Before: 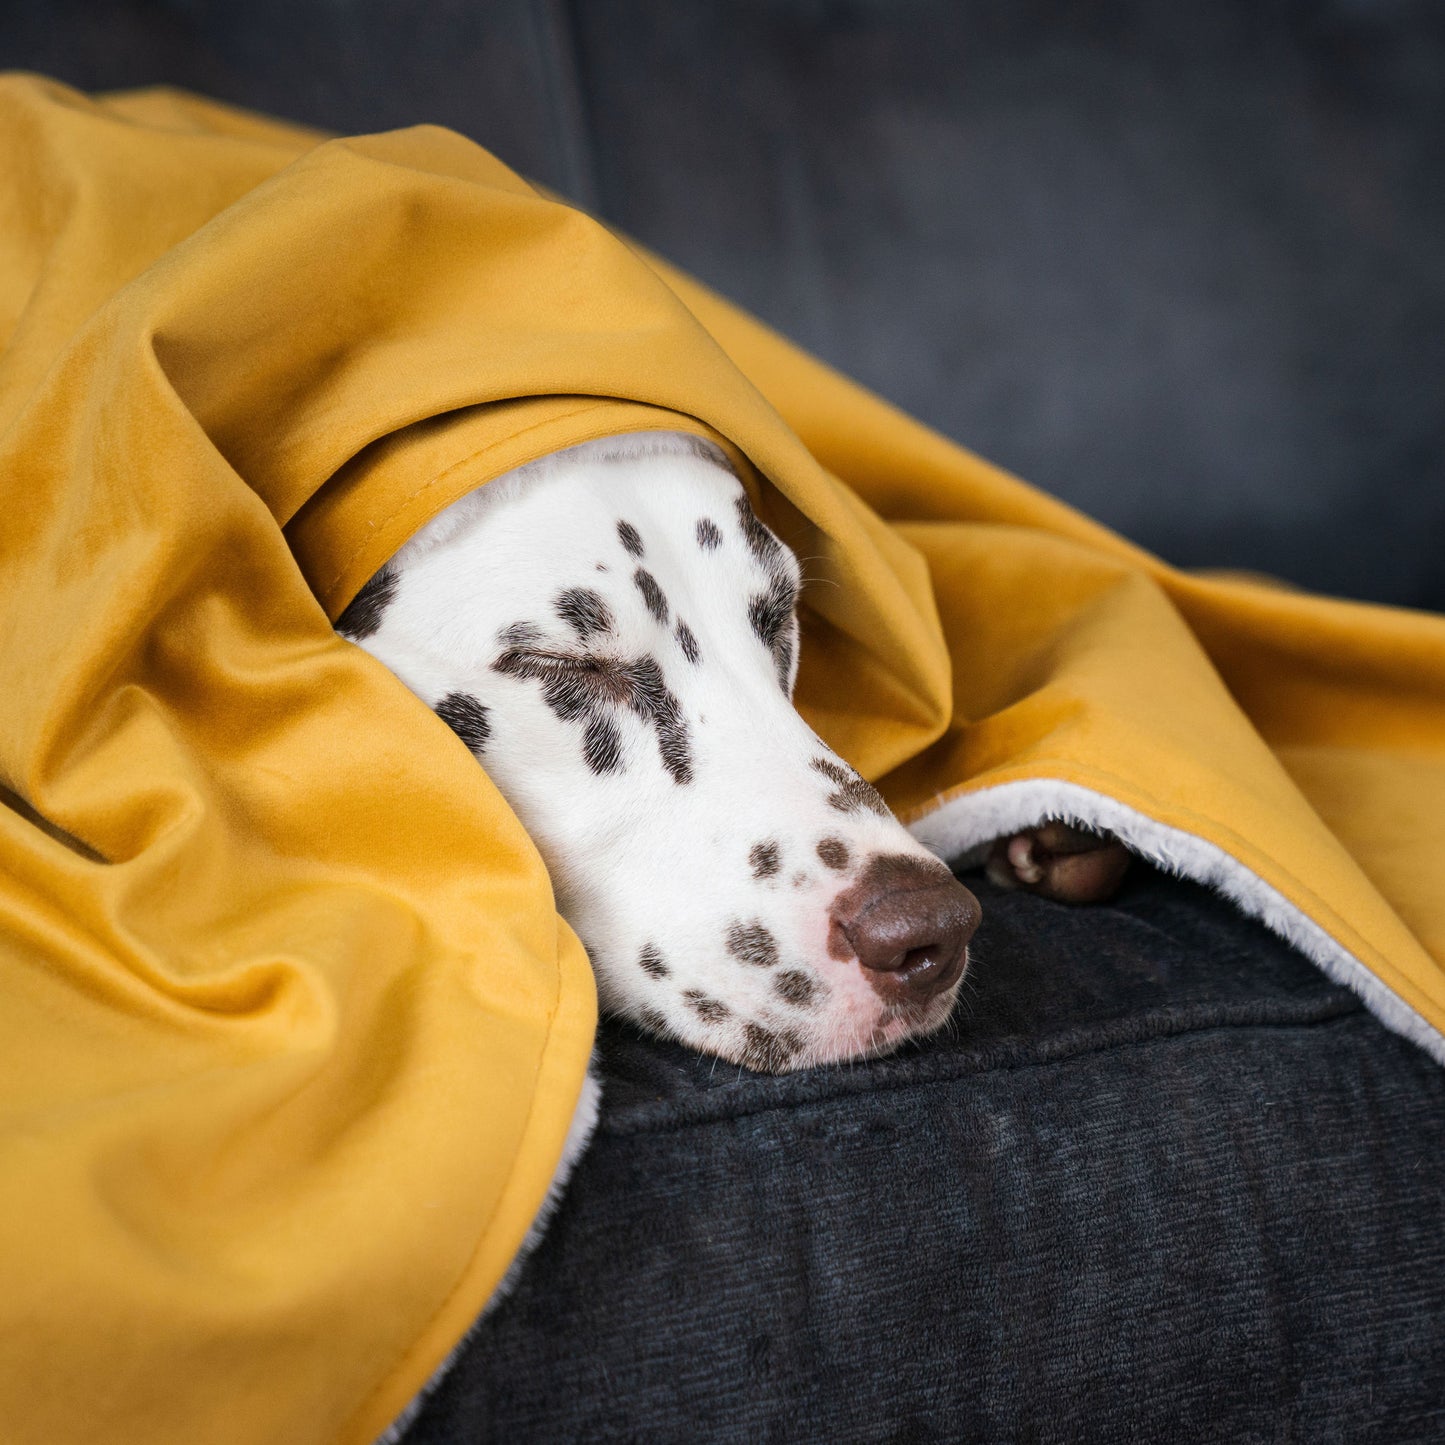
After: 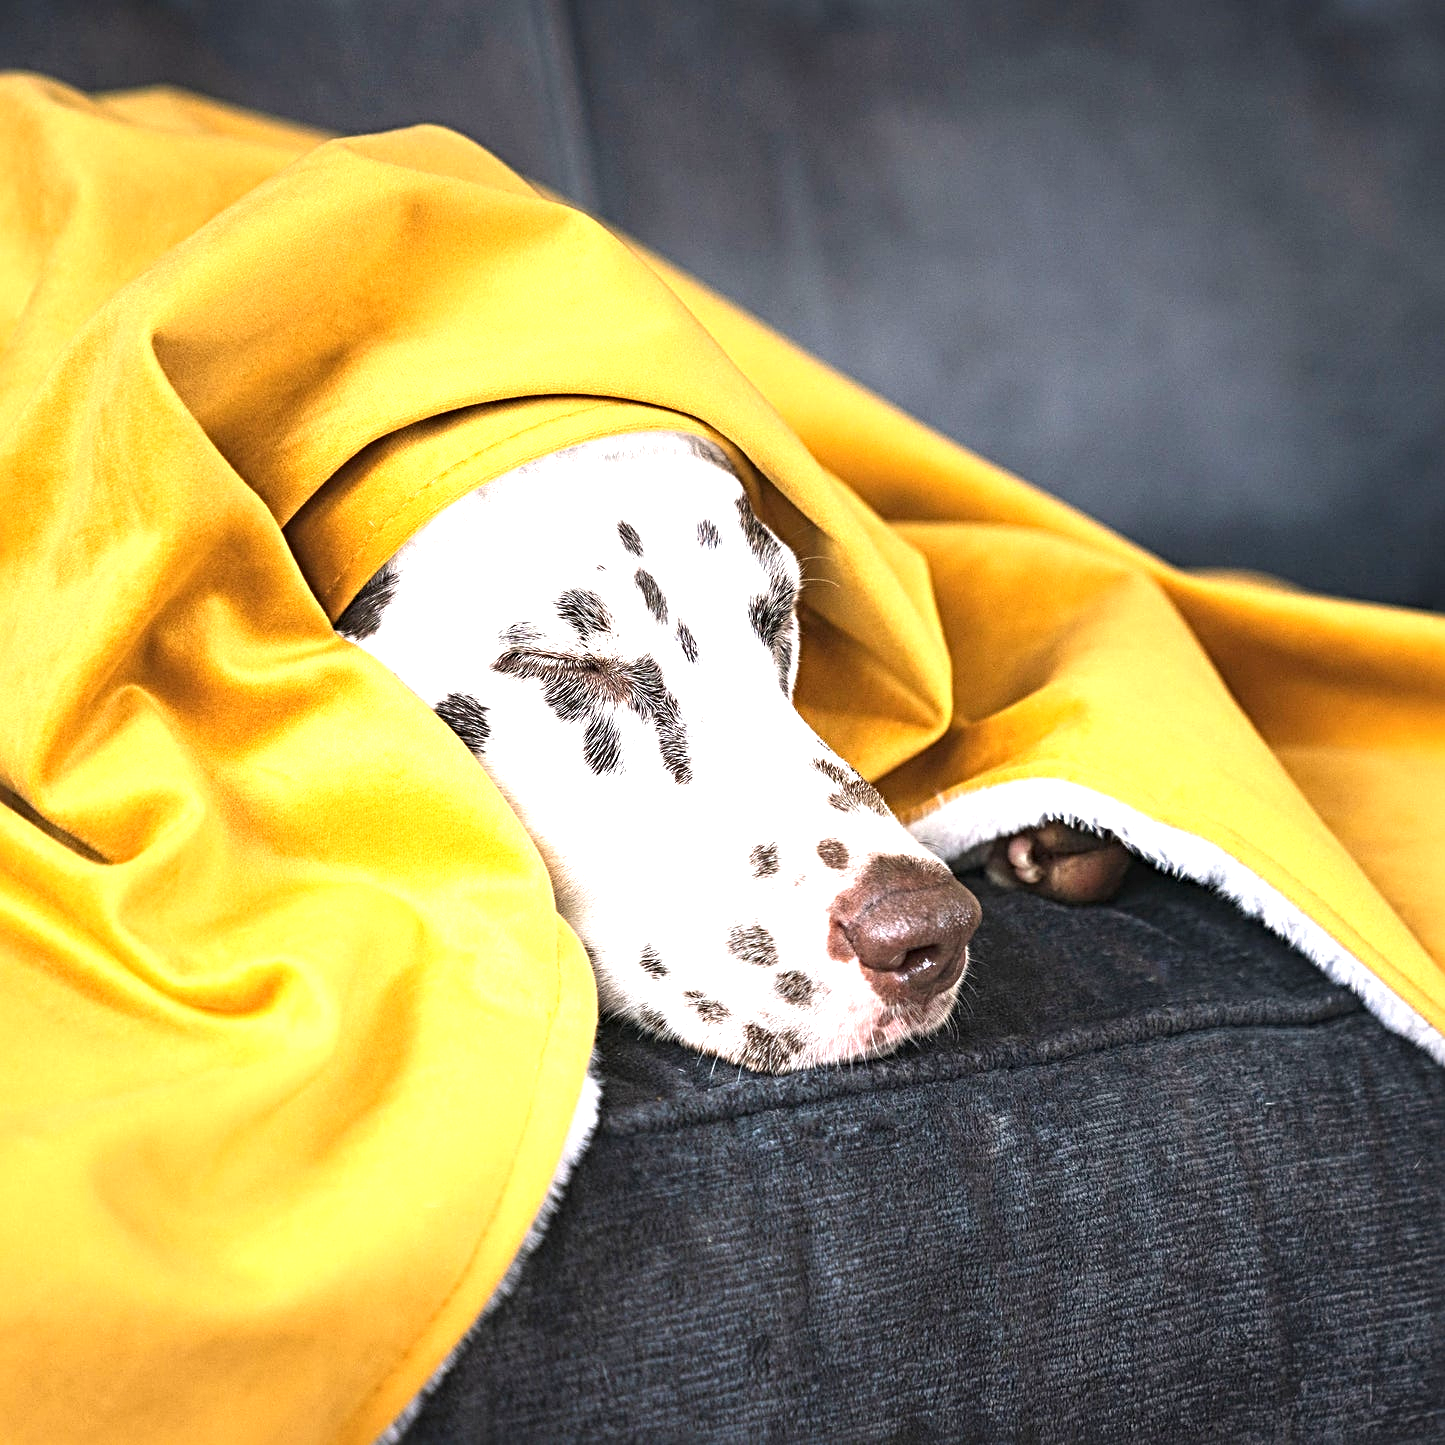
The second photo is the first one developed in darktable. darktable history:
sharpen: radius 4.907
exposure: black level correction -0.002, exposure 1.326 EV, compensate highlight preservation false
